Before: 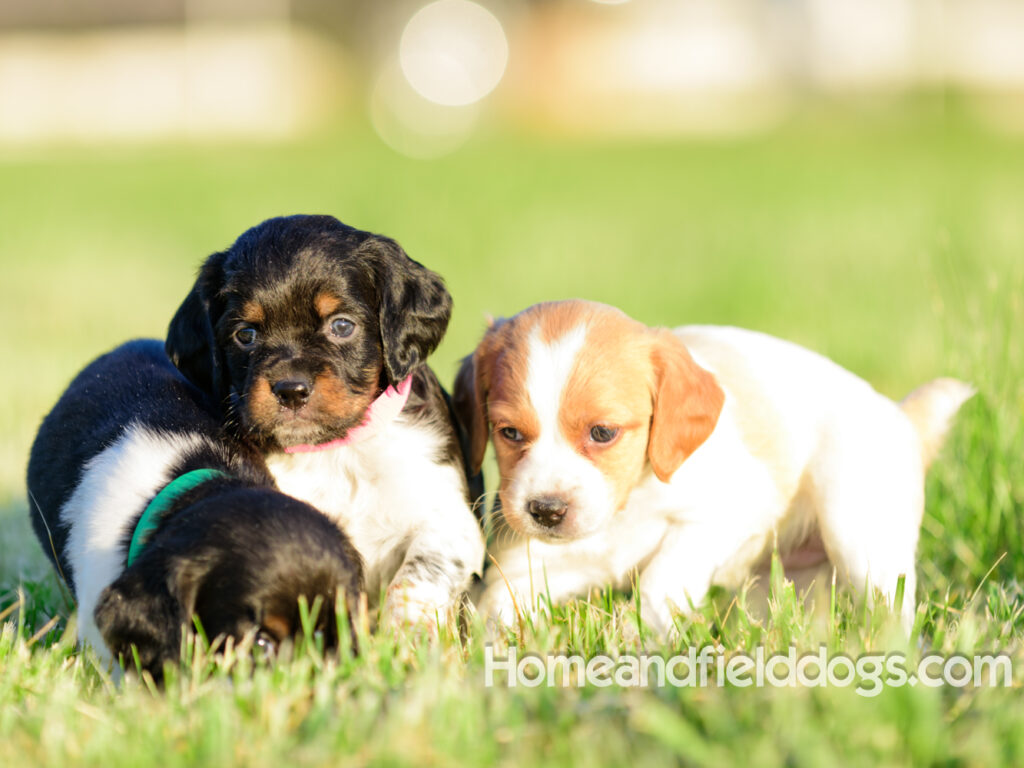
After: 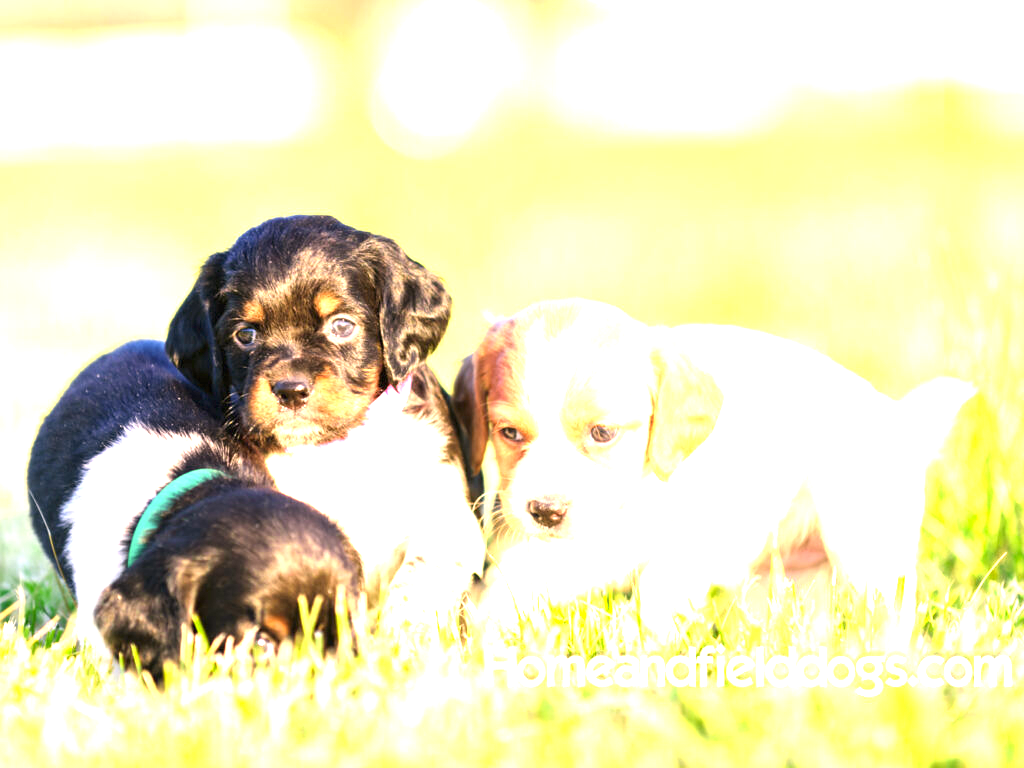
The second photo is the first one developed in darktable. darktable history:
color correction: highlights a* 12.23, highlights b* 5.41
exposure: black level correction 0, exposure 1.9 EV, compensate highlight preservation false
